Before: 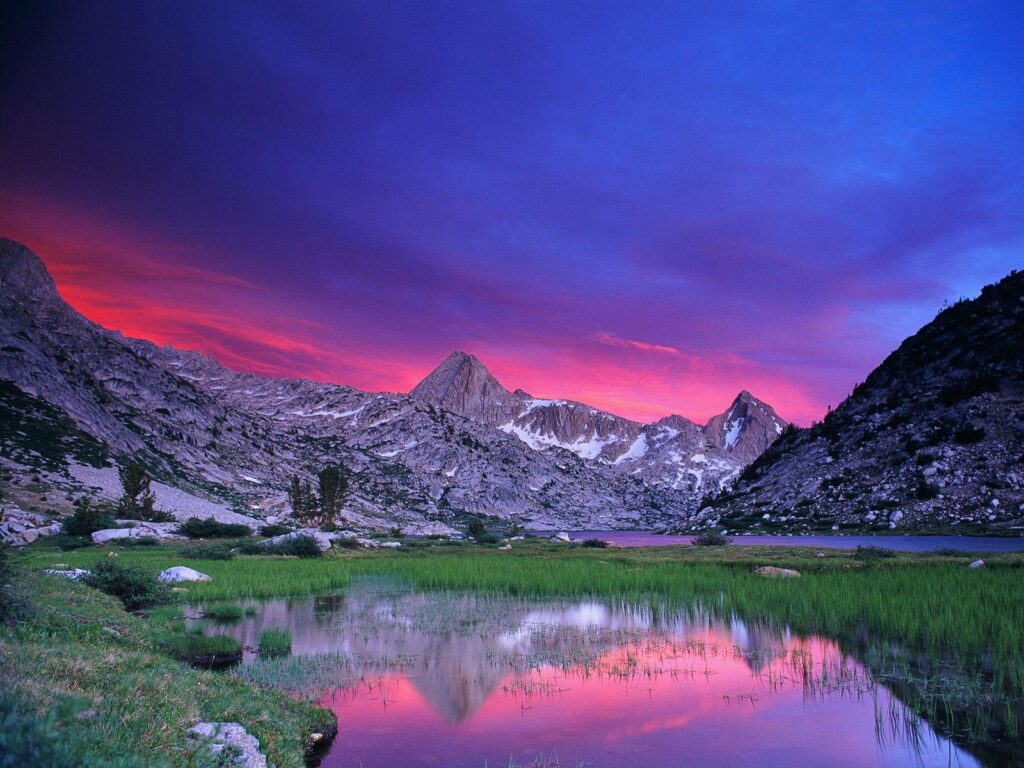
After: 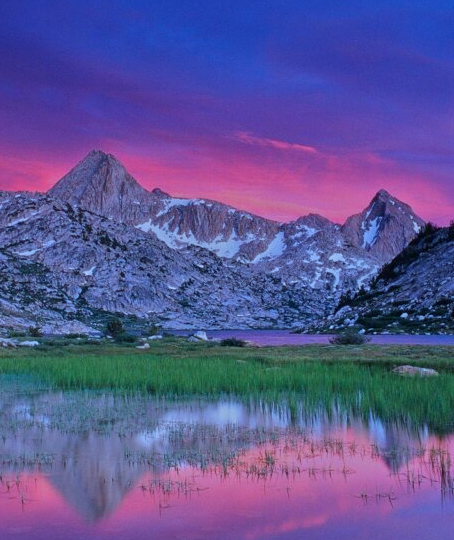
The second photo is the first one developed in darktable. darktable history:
color correction: highlights a* -9.73, highlights b* -21.22
crop: left 35.432%, top 26.233%, right 20.145%, bottom 3.432%
tone equalizer: -8 EV -0.002 EV, -7 EV 0.005 EV, -6 EV -0.008 EV, -5 EV 0.007 EV, -4 EV -0.042 EV, -3 EV -0.233 EV, -2 EV -0.662 EV, -1 EV -0.983 EV, +0 EV -0.969 EV, smoothing diameter 2%, edges refinement/feathering 20, mask exposure compensation -1.57 EV, filter diffusion 5
